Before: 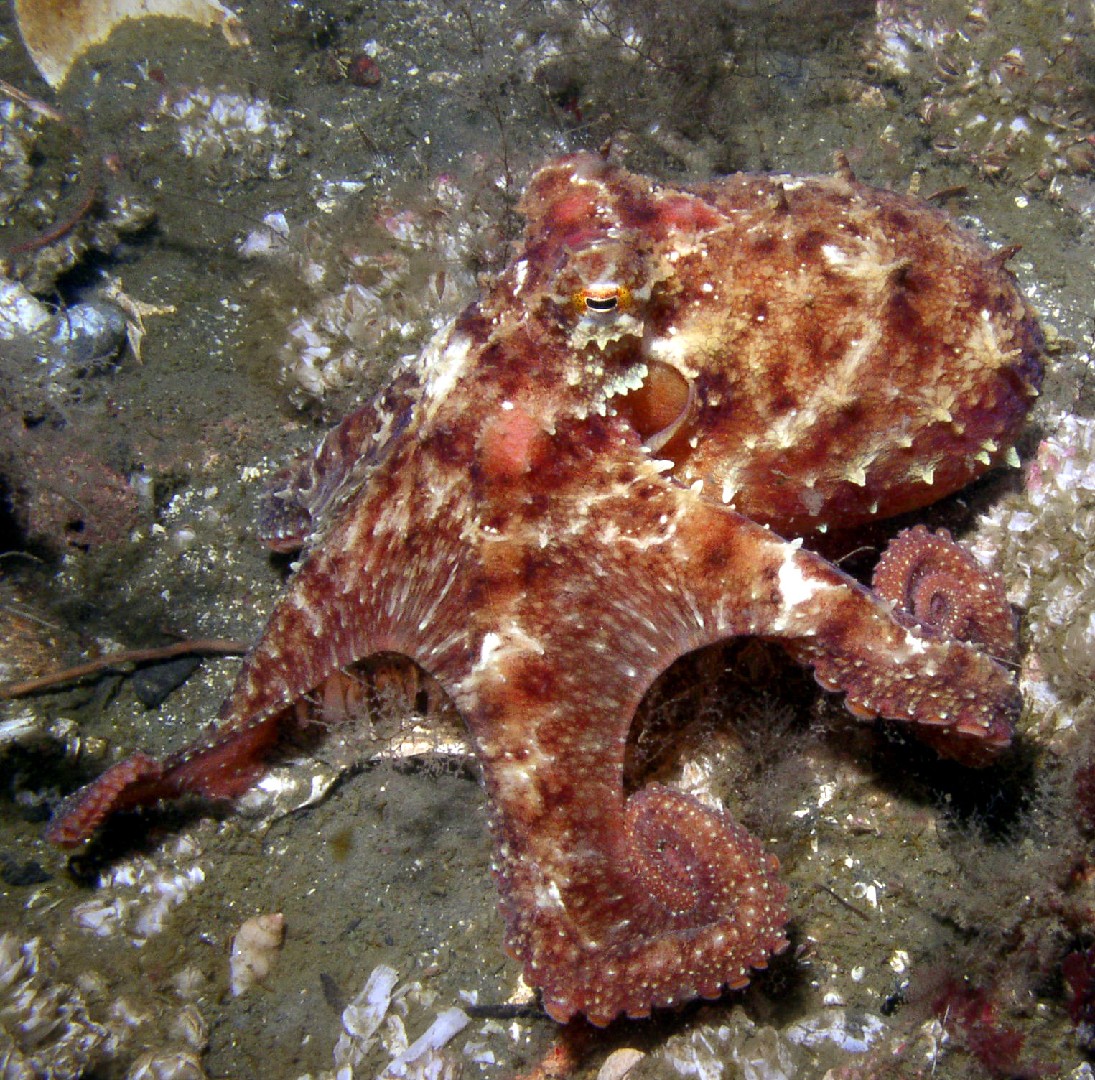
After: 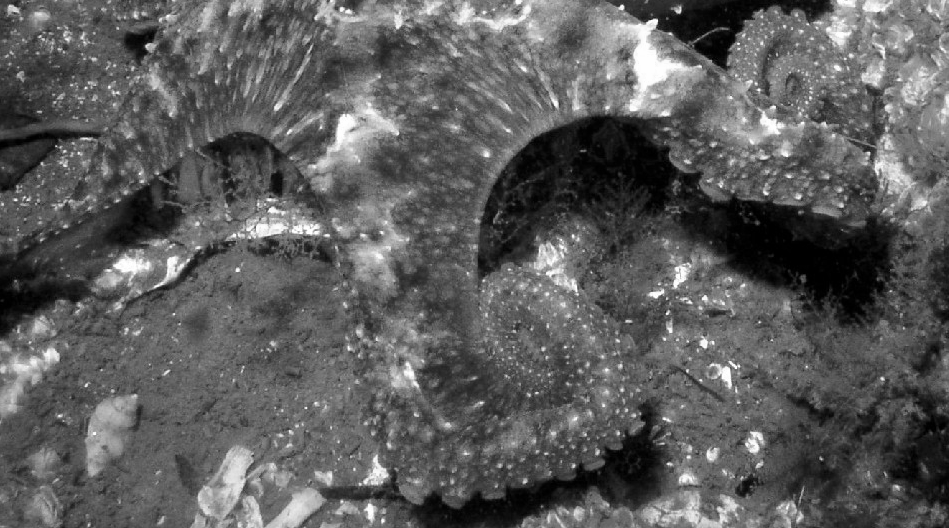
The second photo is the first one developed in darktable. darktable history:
crop and rotate: left 13.306%, top 48.129%, bottom 2.928%
monochrome: on, module defaults
color zones: curves: ch0 [(0, 0.558) (0.143, 0.548) (0.286, 0.447) (0.429, 0.259) (0.571, 0.5) (0.714, 0.5) (0.857, 0.593) (1, 0.558)]; ch1 [(0, 0.543) (0.01, 0.544) (0.12, 0.492) (0.248, 0.458) (0.5, 0.534) (0.748, 0.5) (0.99, 0.469) (1, 0.543)]; ch2 [(0, 0.507) (0.143, 0.522) (0.286, 0.505) (0.429, 0.5) (0.571, 0.5) (0.714, 0.5) (0.857, 0.5) (1, 0.507)]
